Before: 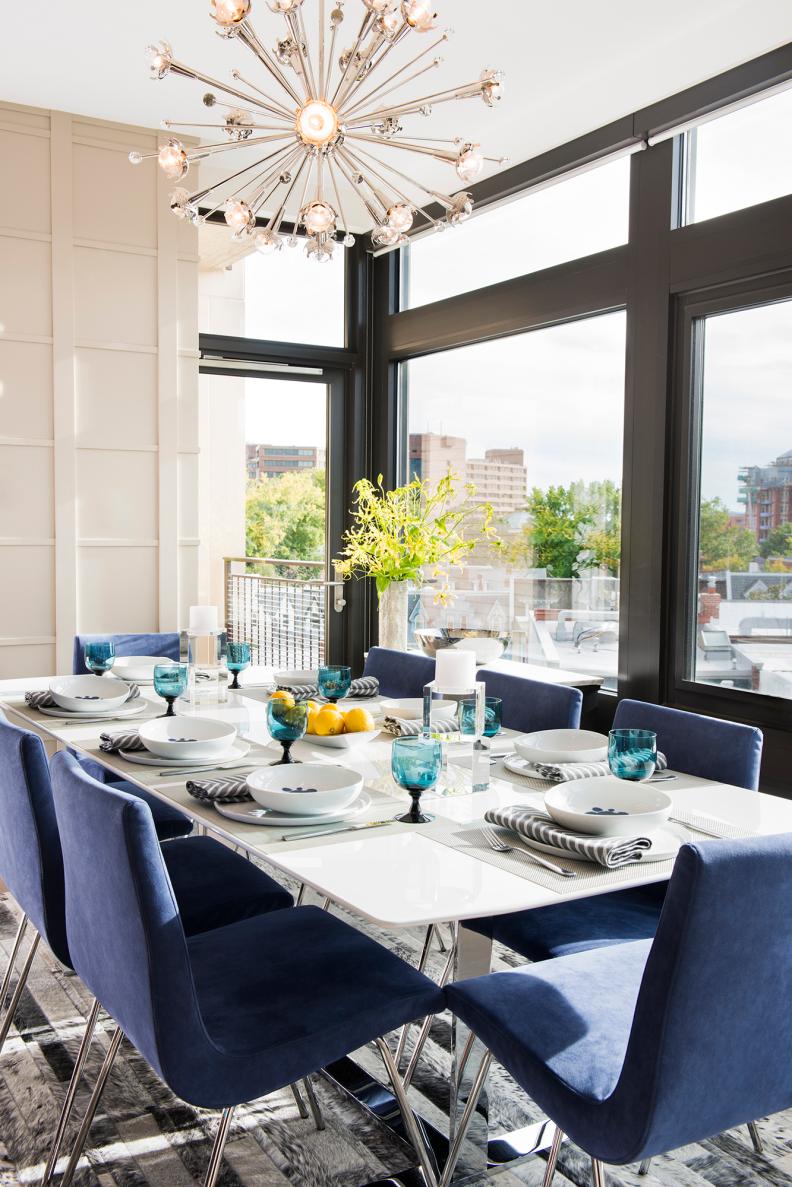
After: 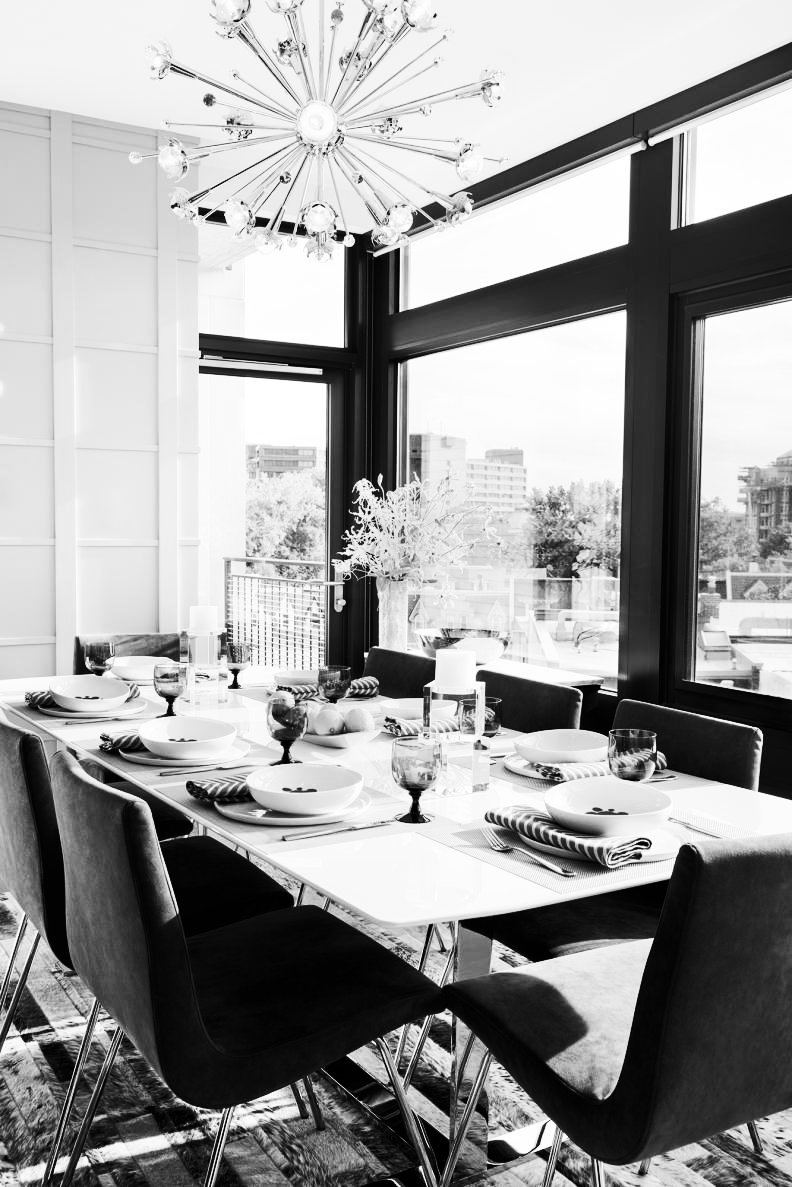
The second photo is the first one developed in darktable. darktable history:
monochrome: size 1
contrast brightness saturation: contrast 0.32, brightness -0.08, saturation 0.17
